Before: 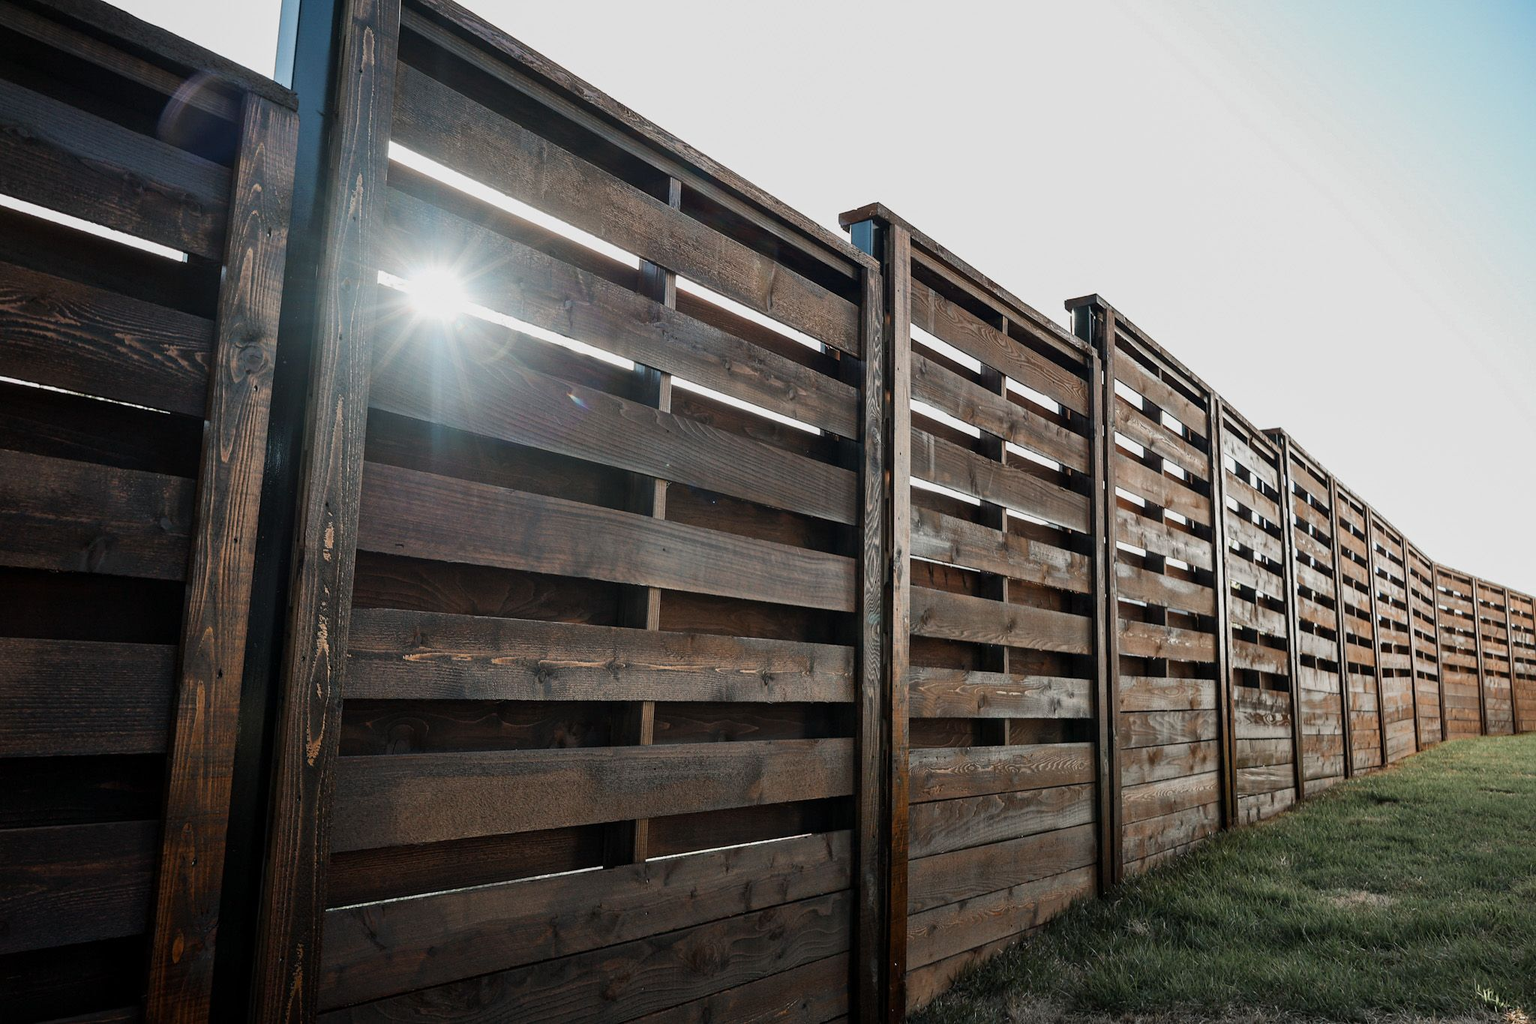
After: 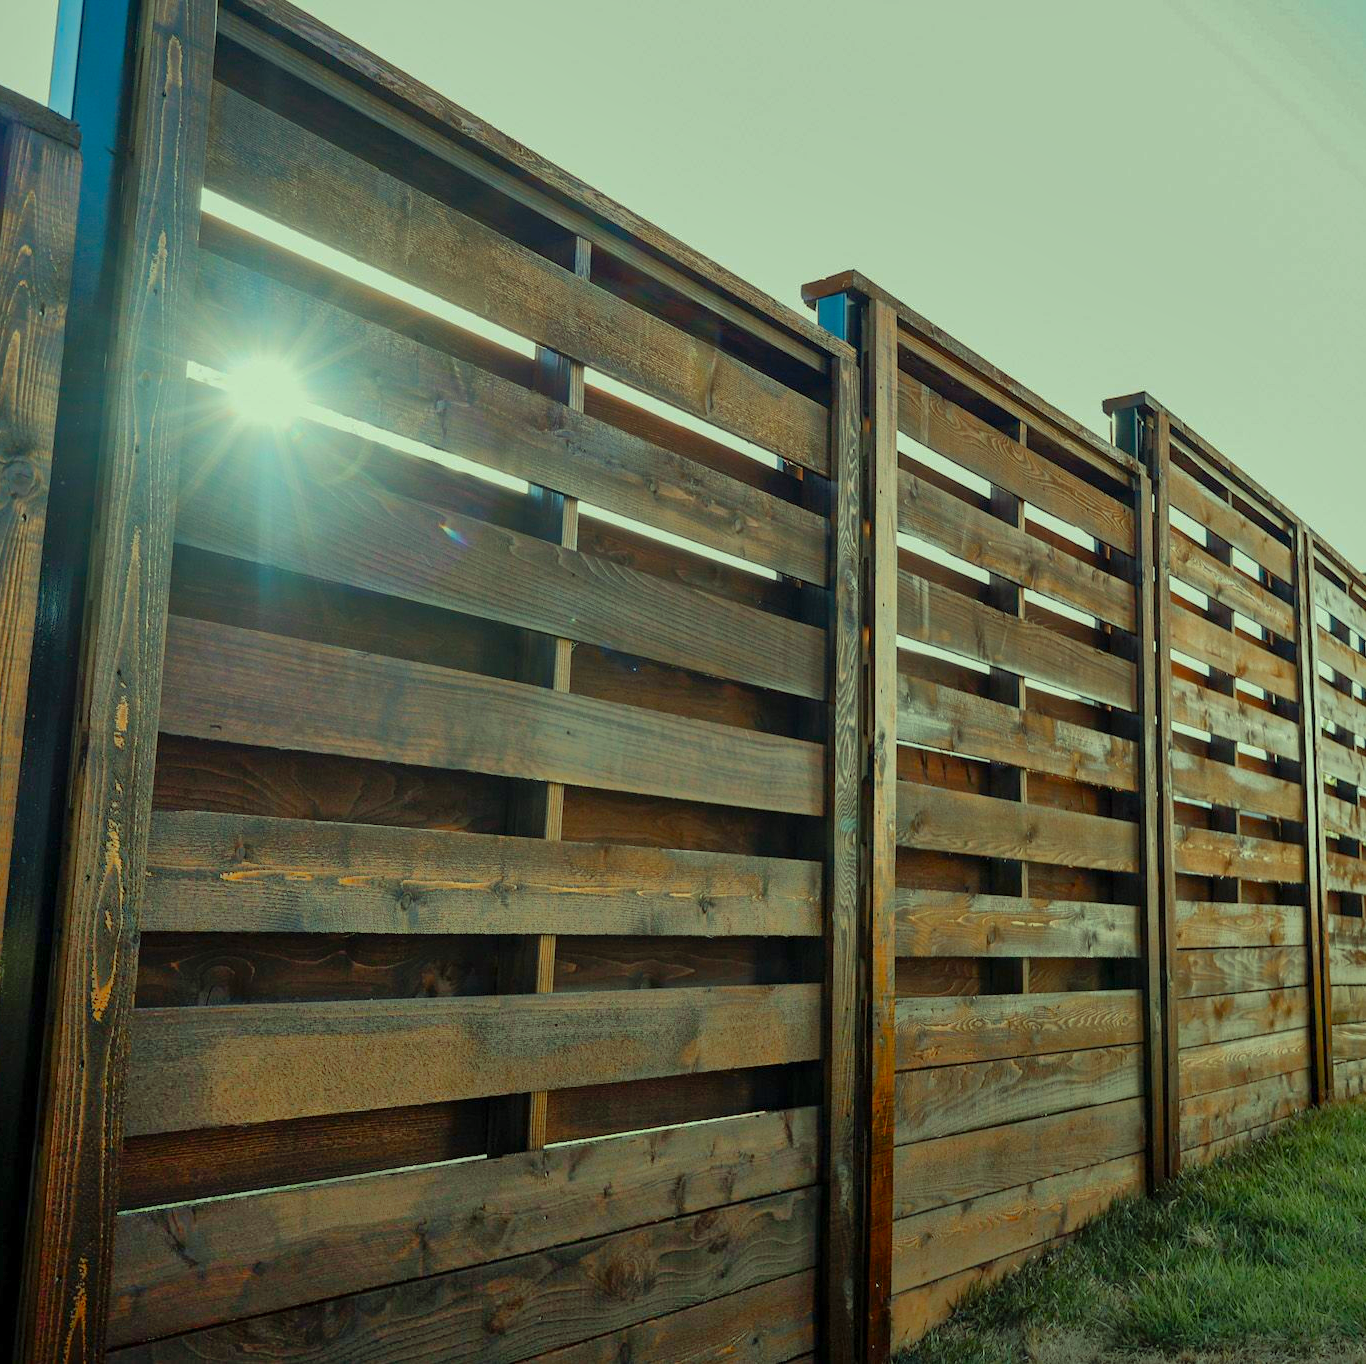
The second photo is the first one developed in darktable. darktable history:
crop and rotate: left 15.504%, right 17.779%
color correction: highlights a* -10.78, highlights b* 9.89, saturation 1.71
shadows and highlights: shadows 58.51, highlights -60.05
